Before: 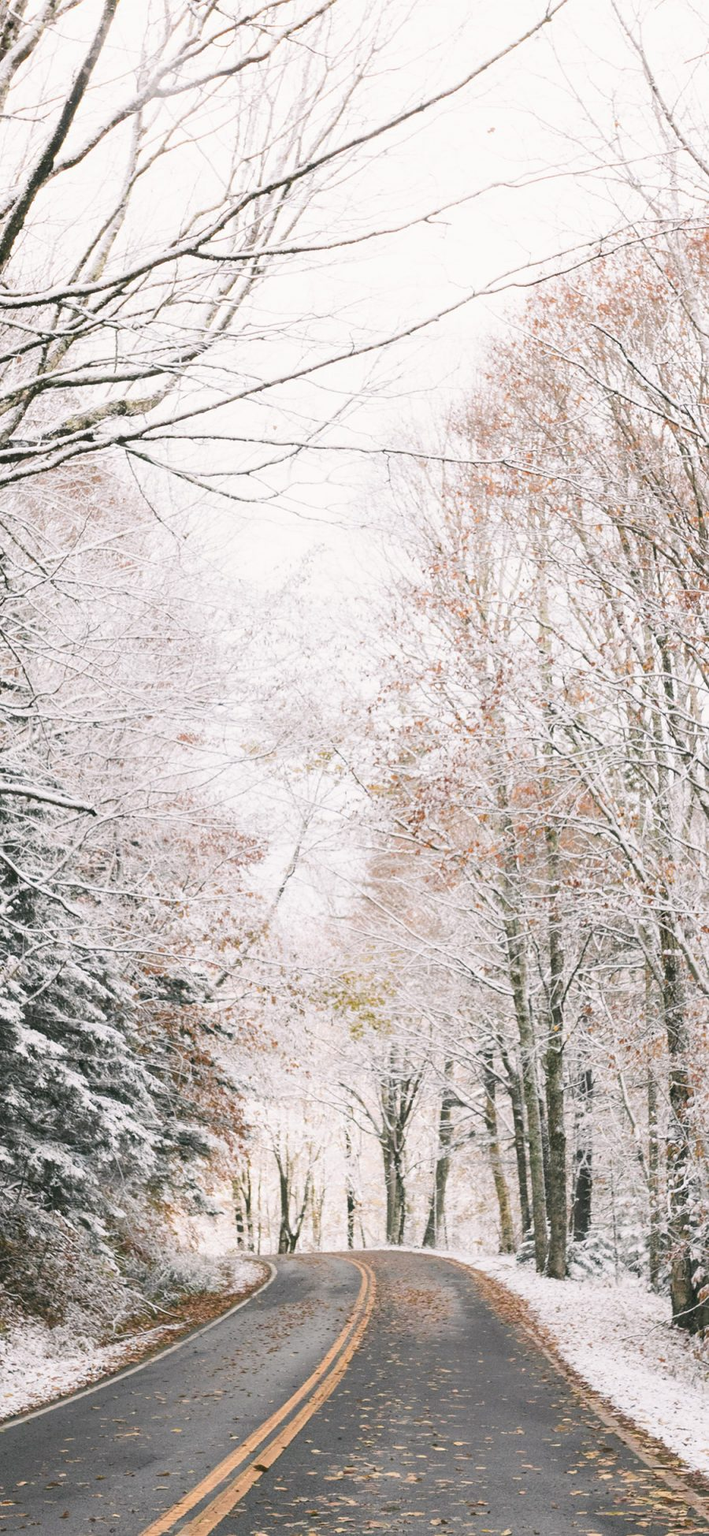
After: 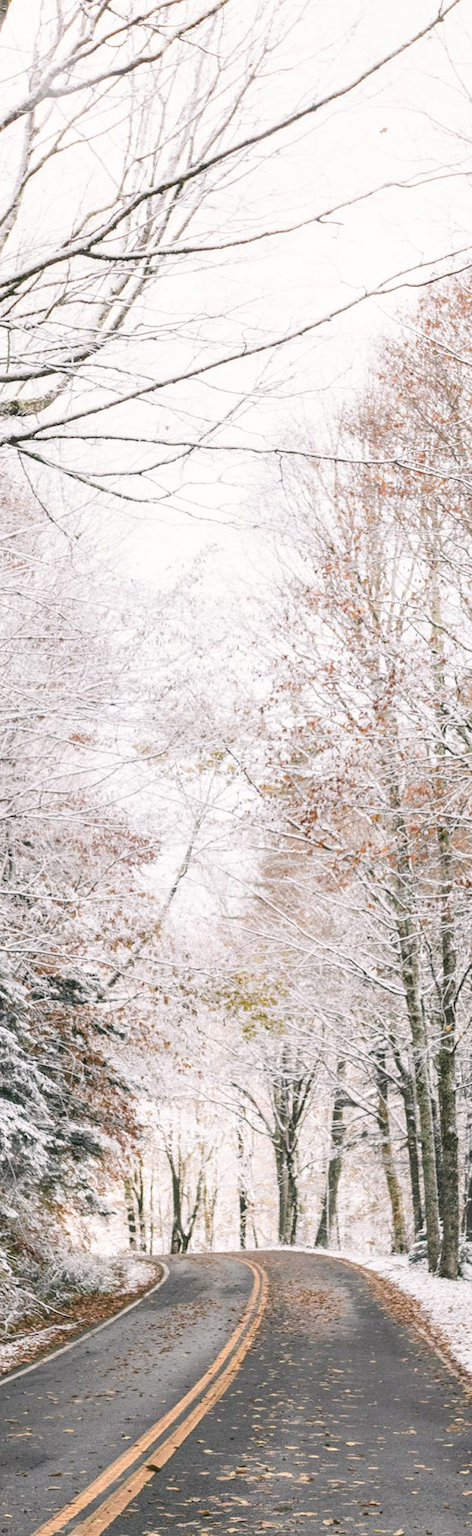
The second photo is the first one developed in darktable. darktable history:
crop and rotate: left 15.259%, right 18.024%
local contrast: on, module defaults
tone equalizer: on, module defaults
